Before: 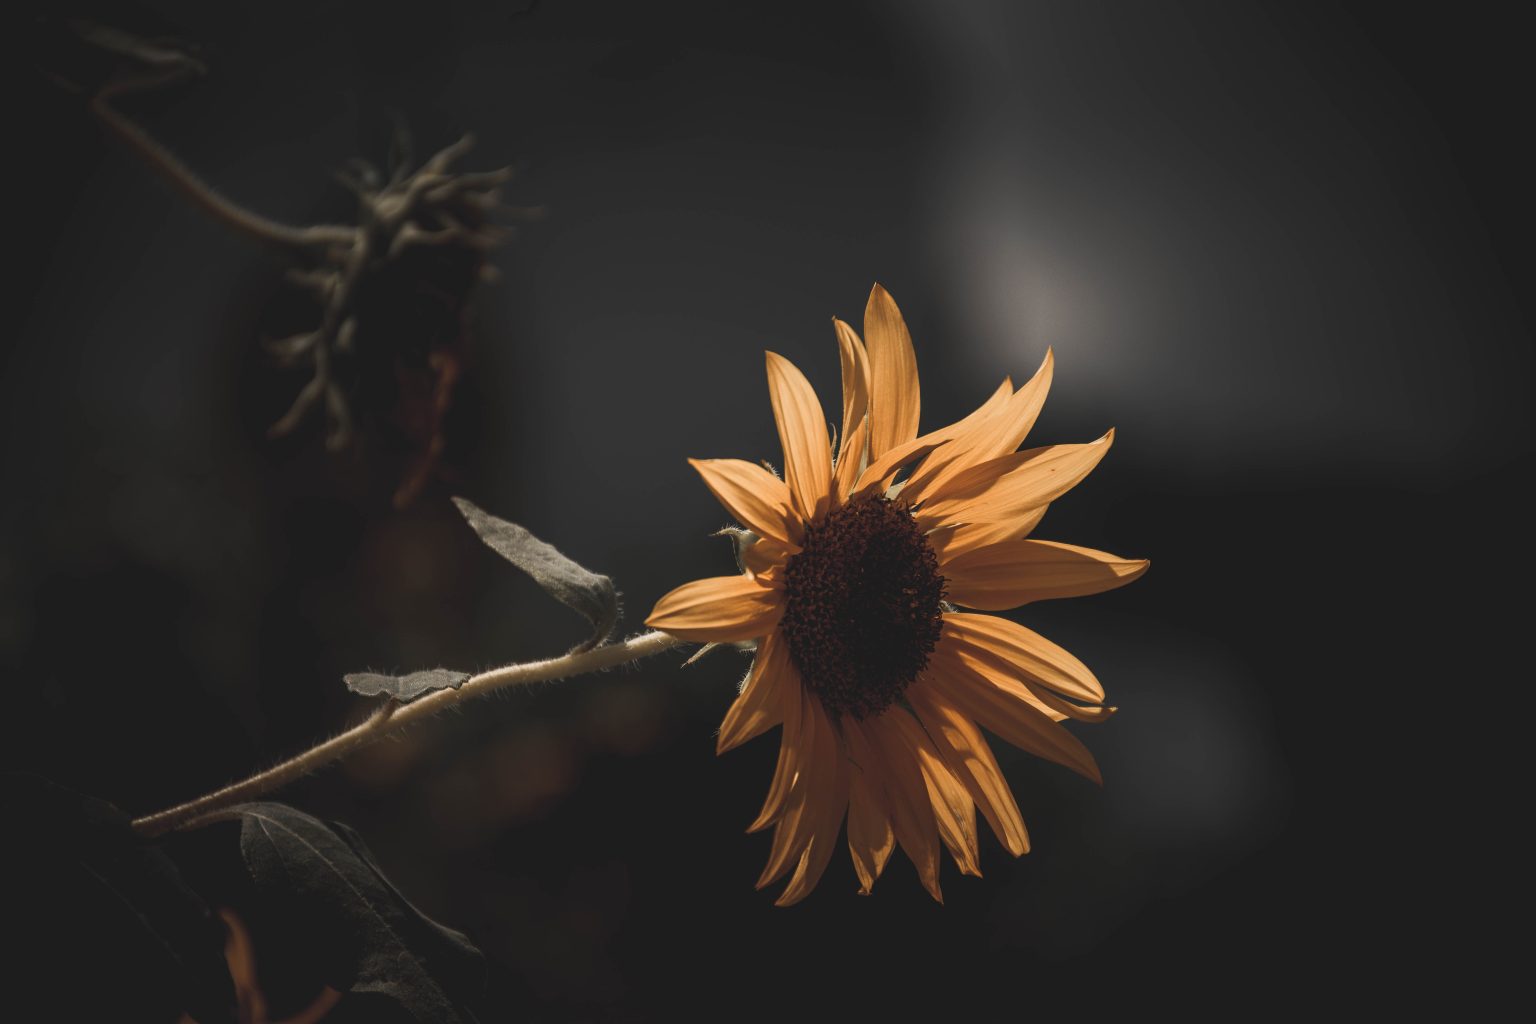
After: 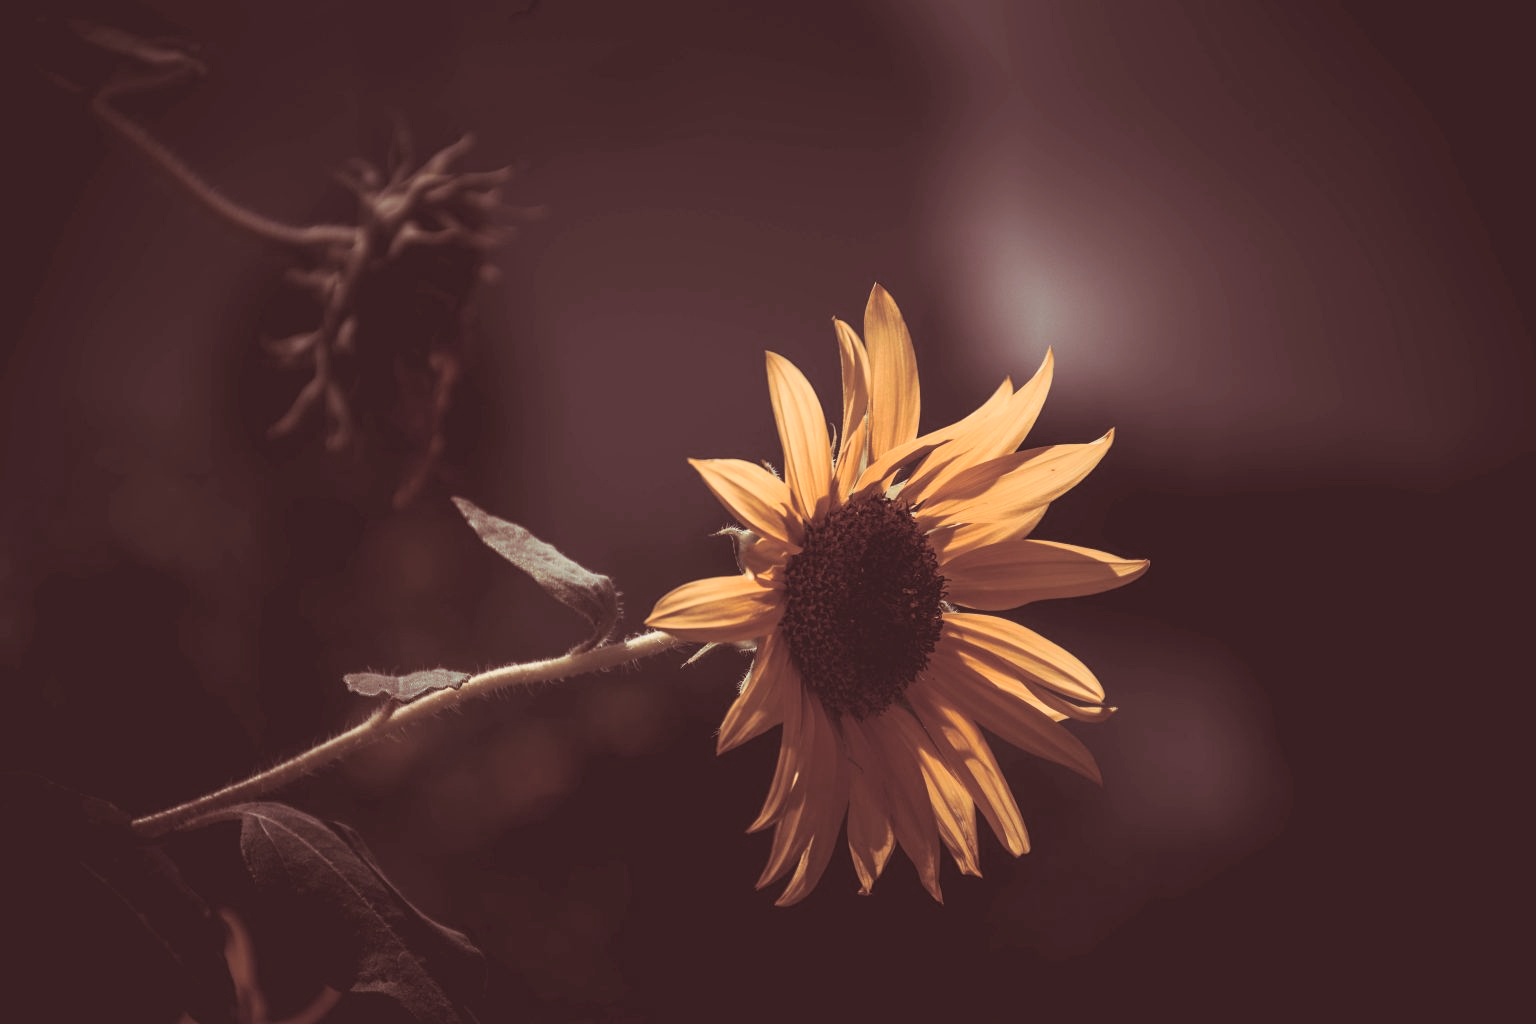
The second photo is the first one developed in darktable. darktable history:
tone equalizer: on, module defaults
split-toning: on, module defaults
contrast brightness saturation: contrast 0.14, brightness 0.21
